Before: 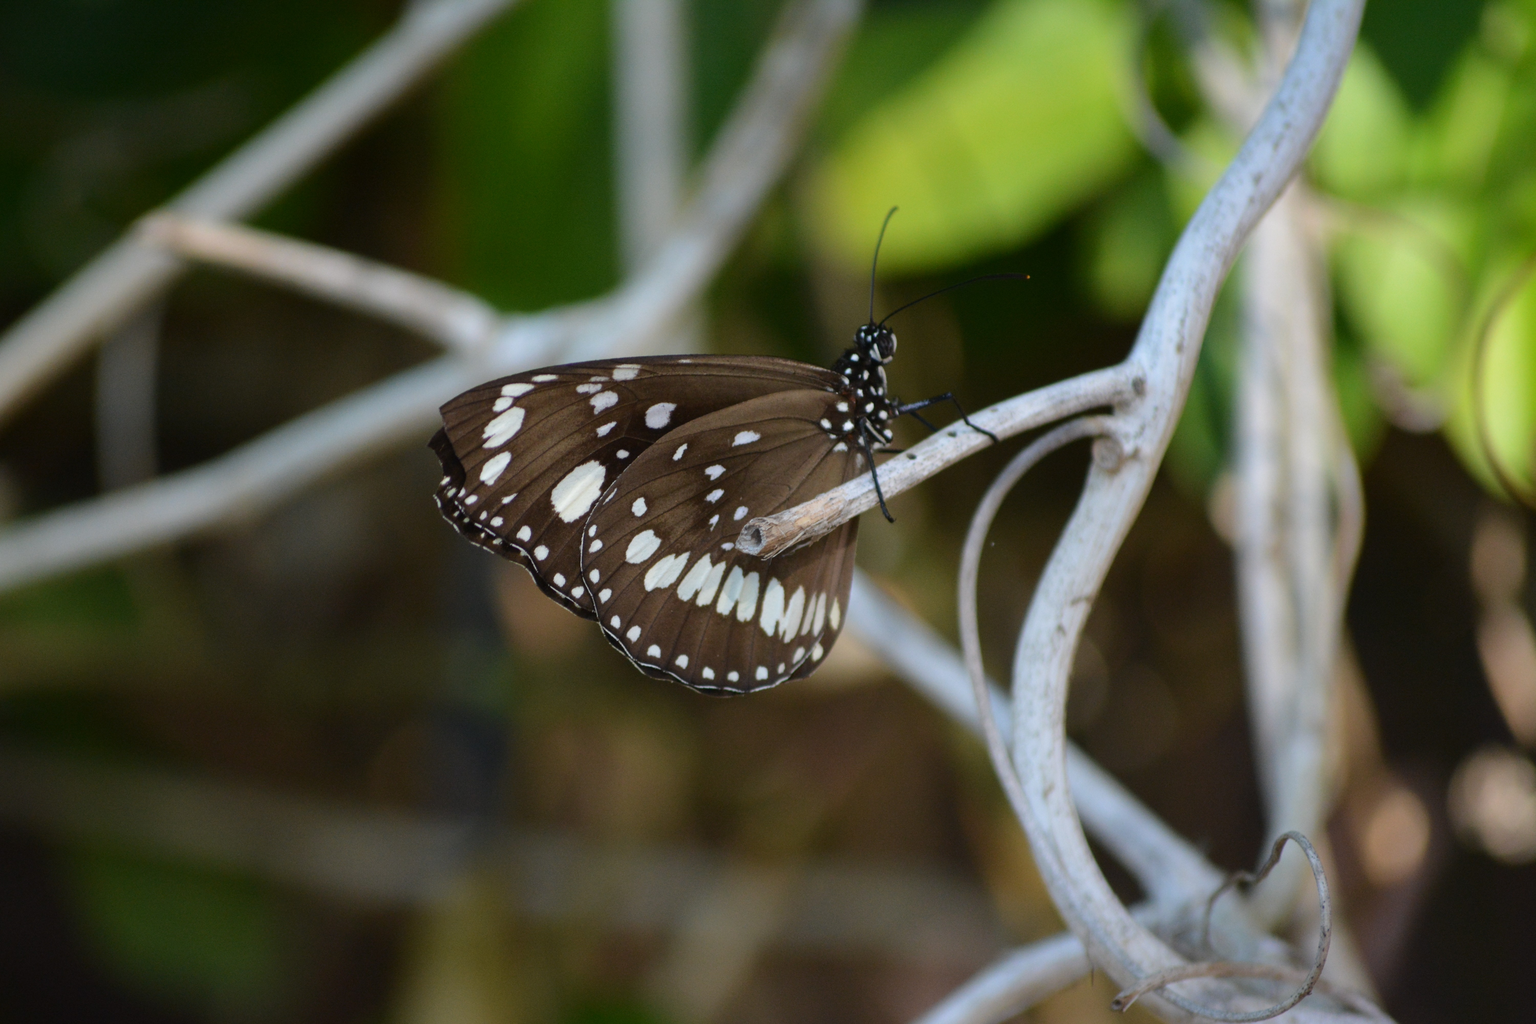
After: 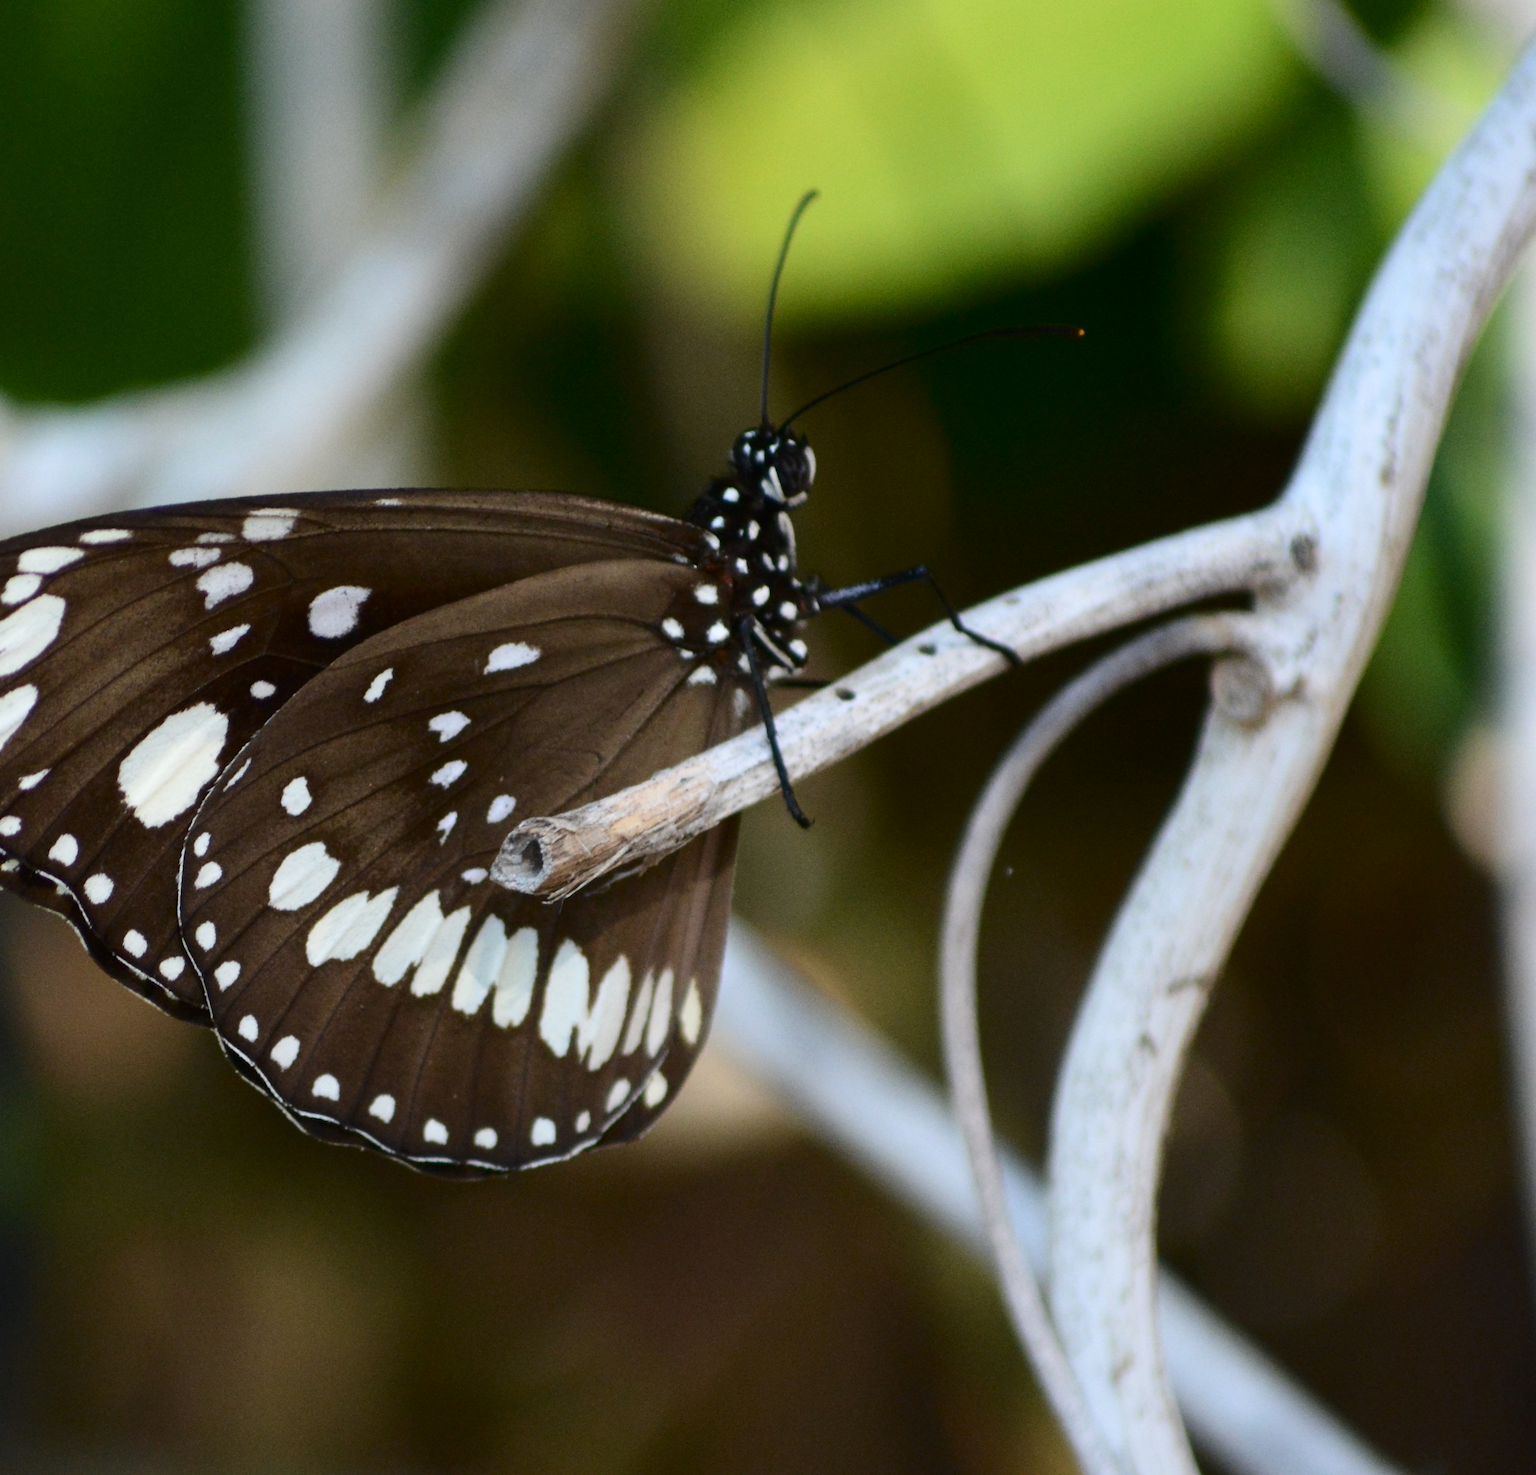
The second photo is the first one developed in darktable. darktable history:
crop: left 32.075%, top 10.976%, right 18.355%, bottom 17.596%
contrast brightness saturation: contrast 0.22
